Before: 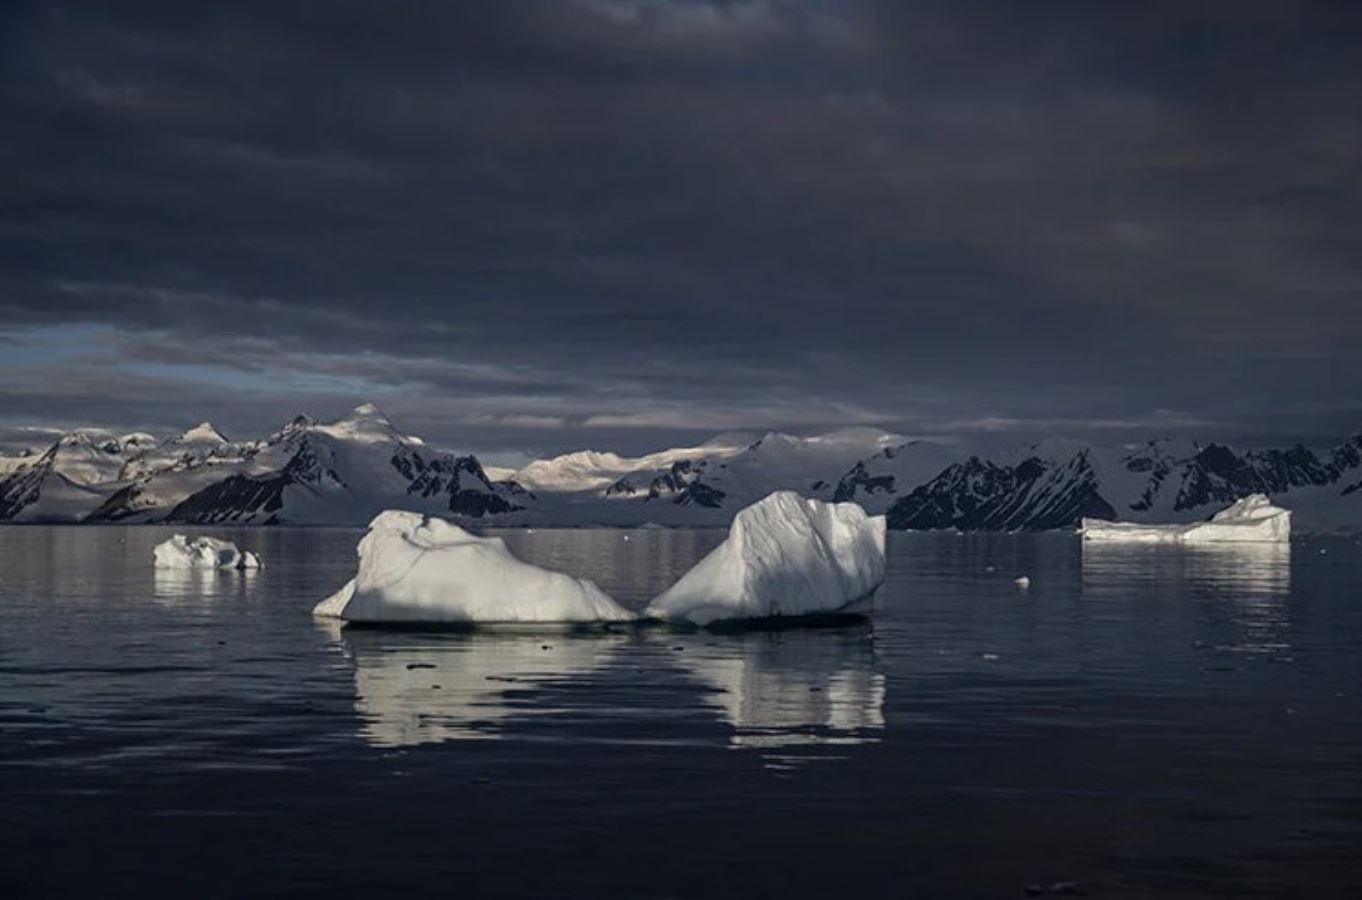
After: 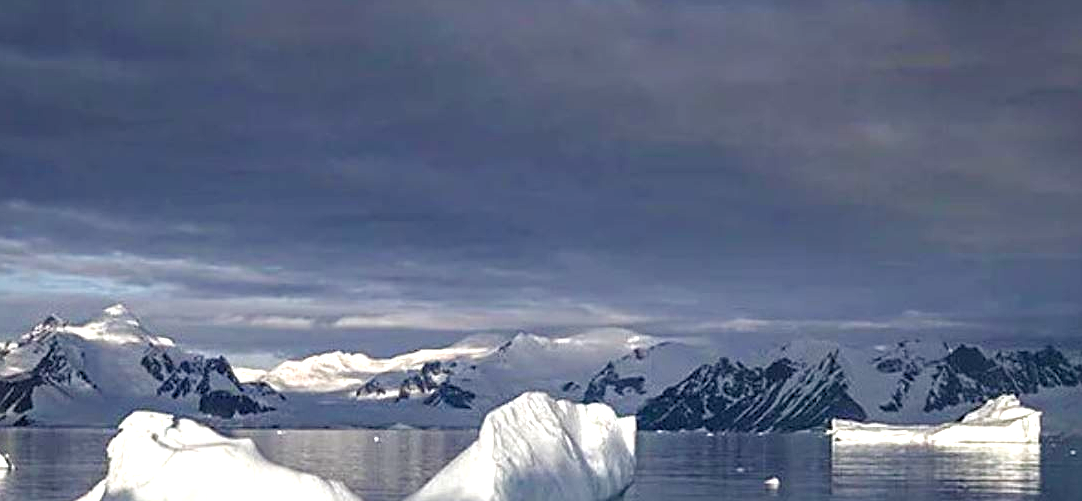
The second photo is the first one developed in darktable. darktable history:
exposure: black level correction 0, exposure 1 EV, compensate highlight preservation false
white balance: emerald 1
color balance rgb: perceptual saturation grading › global saturation 20%, perceptual saturation grading › highlights -50%, perceptual saturation grading › shadows 30%, perceptual brilliance grading › global brilliance 10%, perceptual brilliance grading › shadows 15%
crop: left 18.38%, top 11.092%, right 2.134%, bottom 33.217%
sharpen: on, module defaults
